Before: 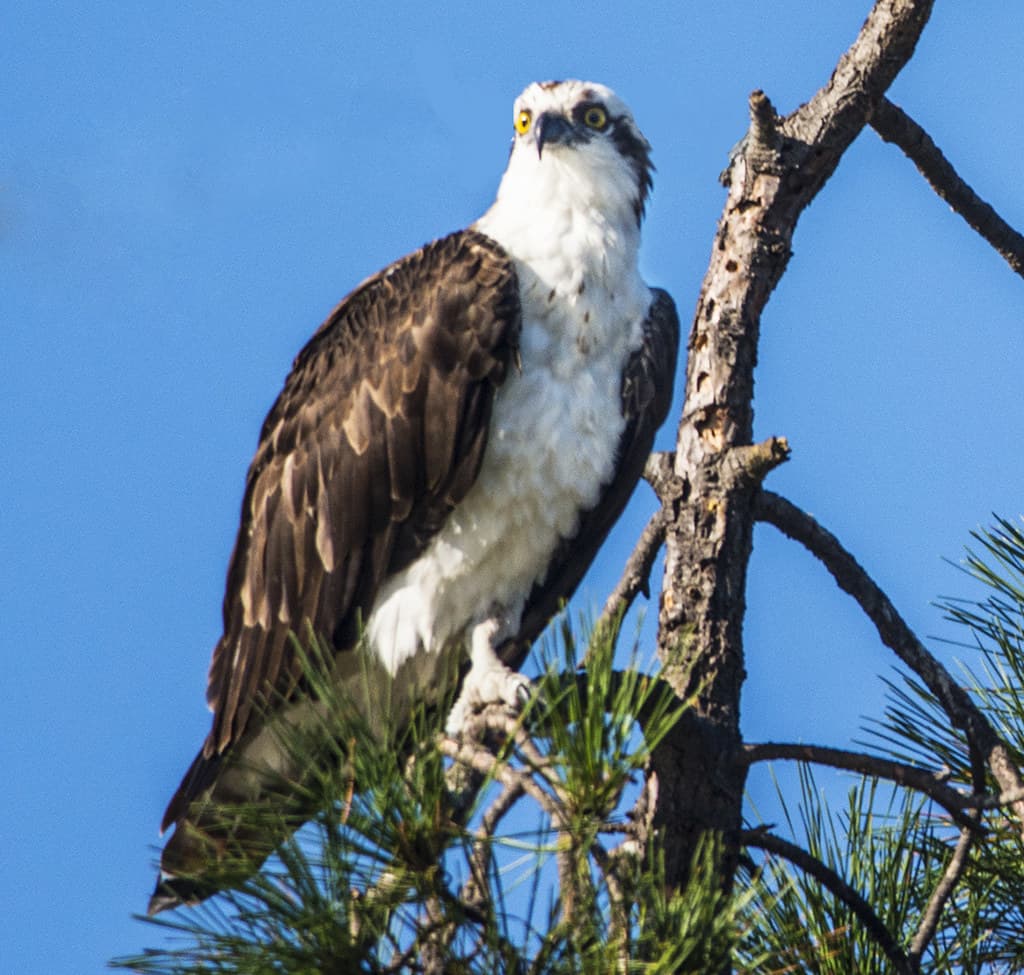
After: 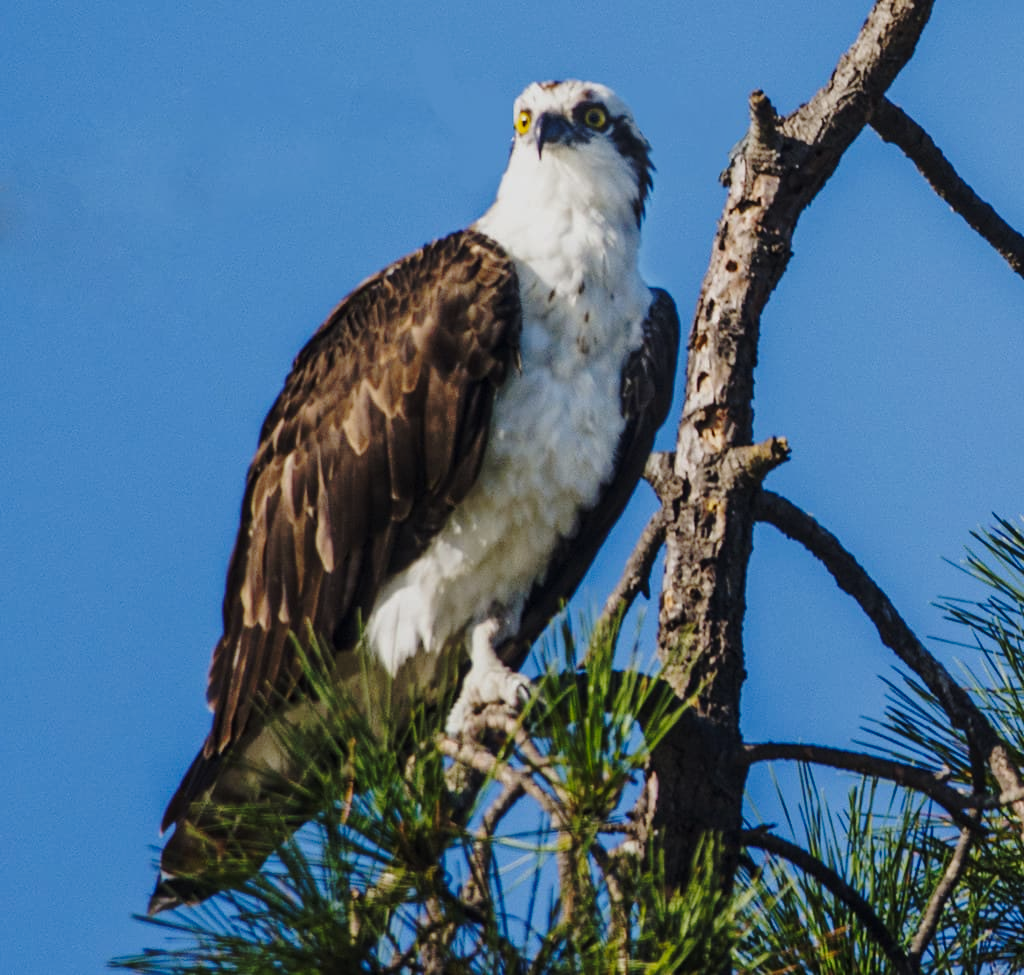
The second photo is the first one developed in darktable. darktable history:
base curve: curves: ch0 [(0, 0) (0.073, 0.04) (0.157, 0.139) (0.492, 0.492) (0.758, 0.758) (1, 1)], preserve colors none
tone equalizer: -8 EV 0.25 EV, -7 EV 0.417 EV, -6 EV 0.417 EV, -5 EV 0.25 EV, -3 EV -0.25 EV, -2 EV -0.417 EV, -1 EV -0.417 EV, +0 EV -0.25 EV, edges refinement/feathering 500, mask exposure compensation -1.57 EV, preserve details guided filter
